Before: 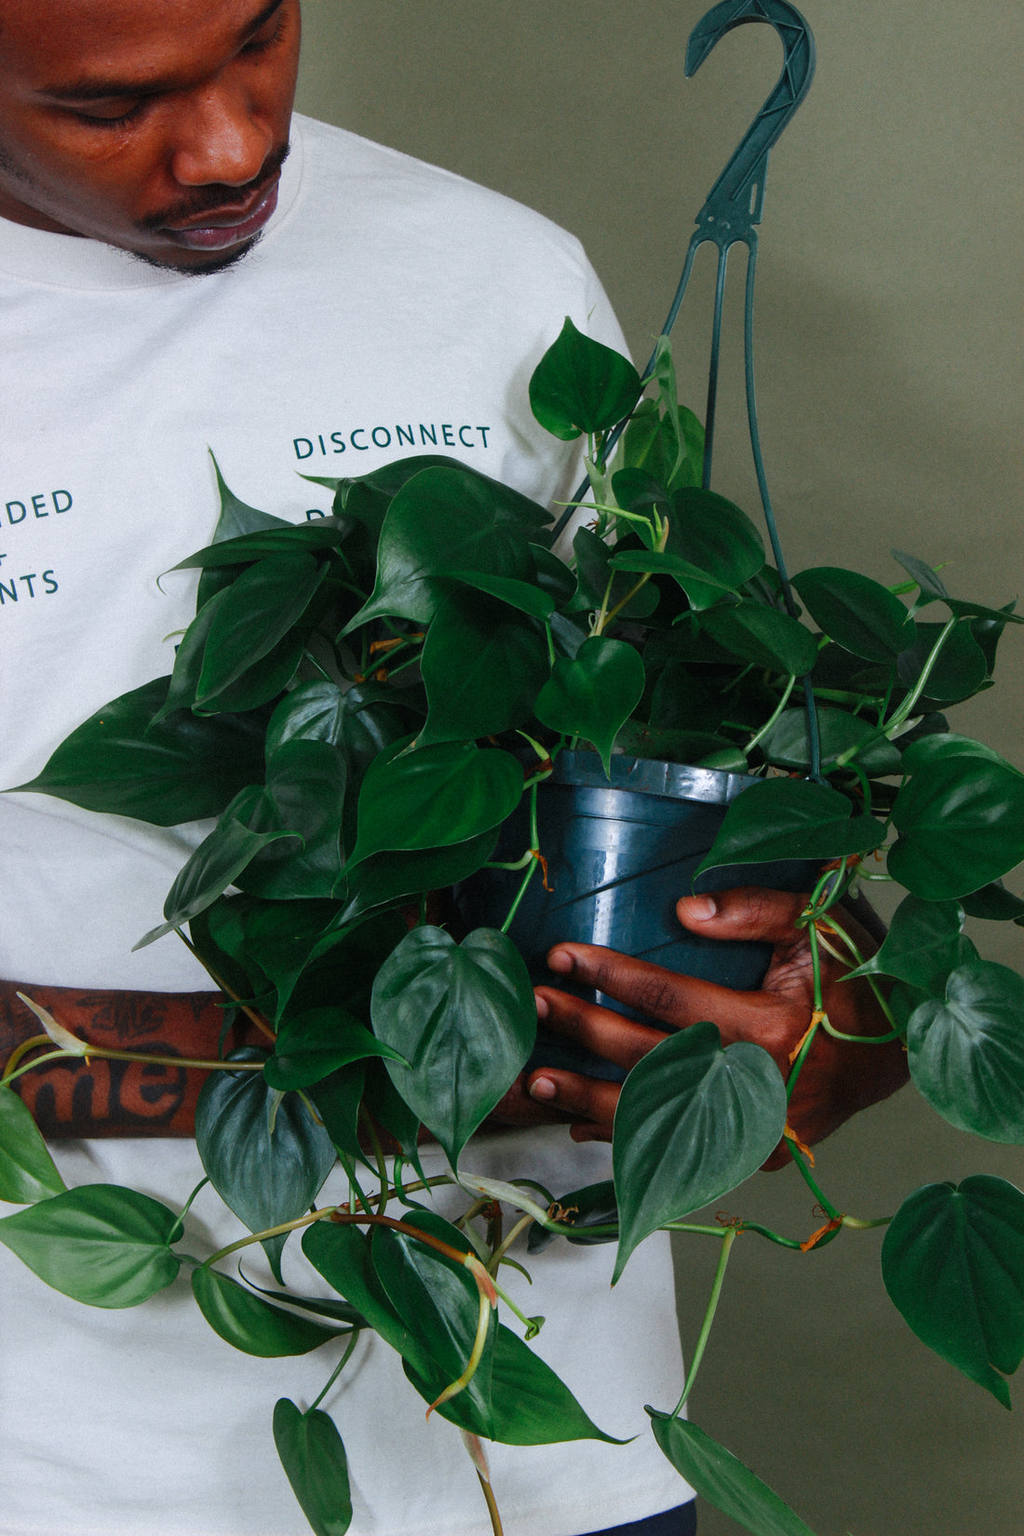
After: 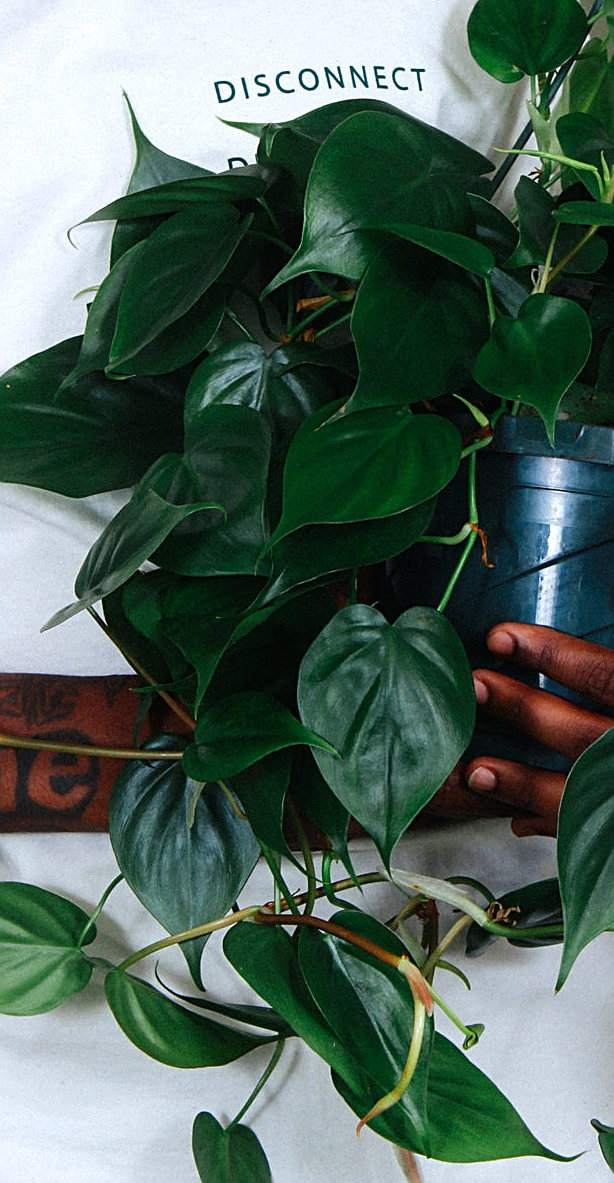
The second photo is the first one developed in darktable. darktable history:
crop: left 9.255%, top 23.682%, right 34.903%, bottom 4.594%
sharpen: on, module defaults
tone equalizer: -8 EV -0.398 EV, -7 EV -0.404 EV, -6 EV -0.294 EV, -5 EV -0.185 EV, -3 EV 0.223 EV, -2 EV 0.314 EV, -1 EV 0.373 EV, +0 EV 0.418 EV, mask exposure compensation -0.503 EV
